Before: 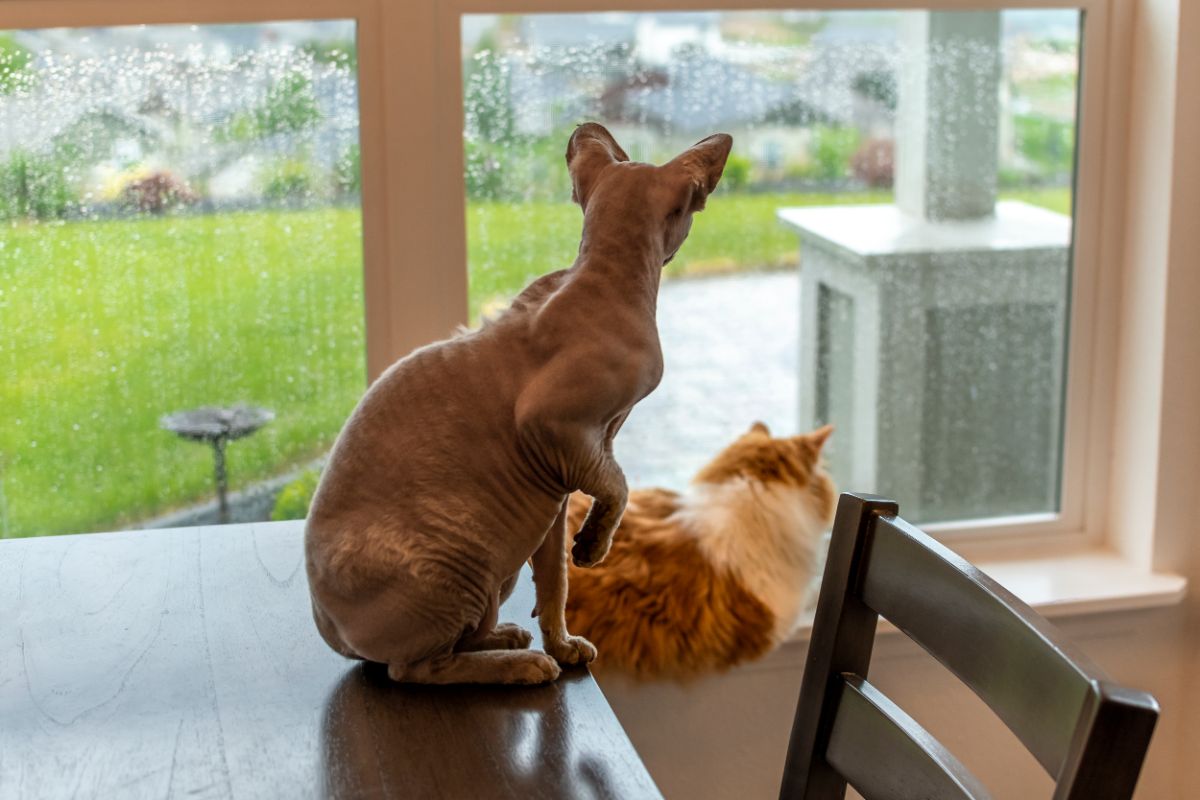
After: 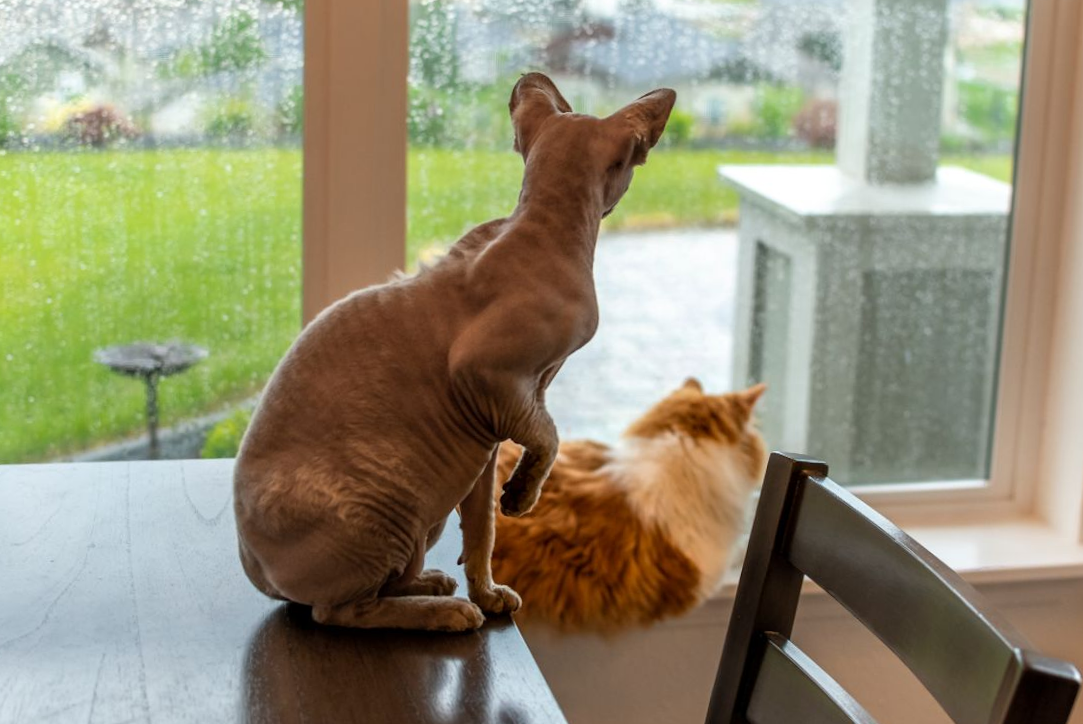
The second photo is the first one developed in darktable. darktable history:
crop and rotate: angle -2.15°, left 3.094%, top 3.828%, right 1.607%, bottom 0.602%
